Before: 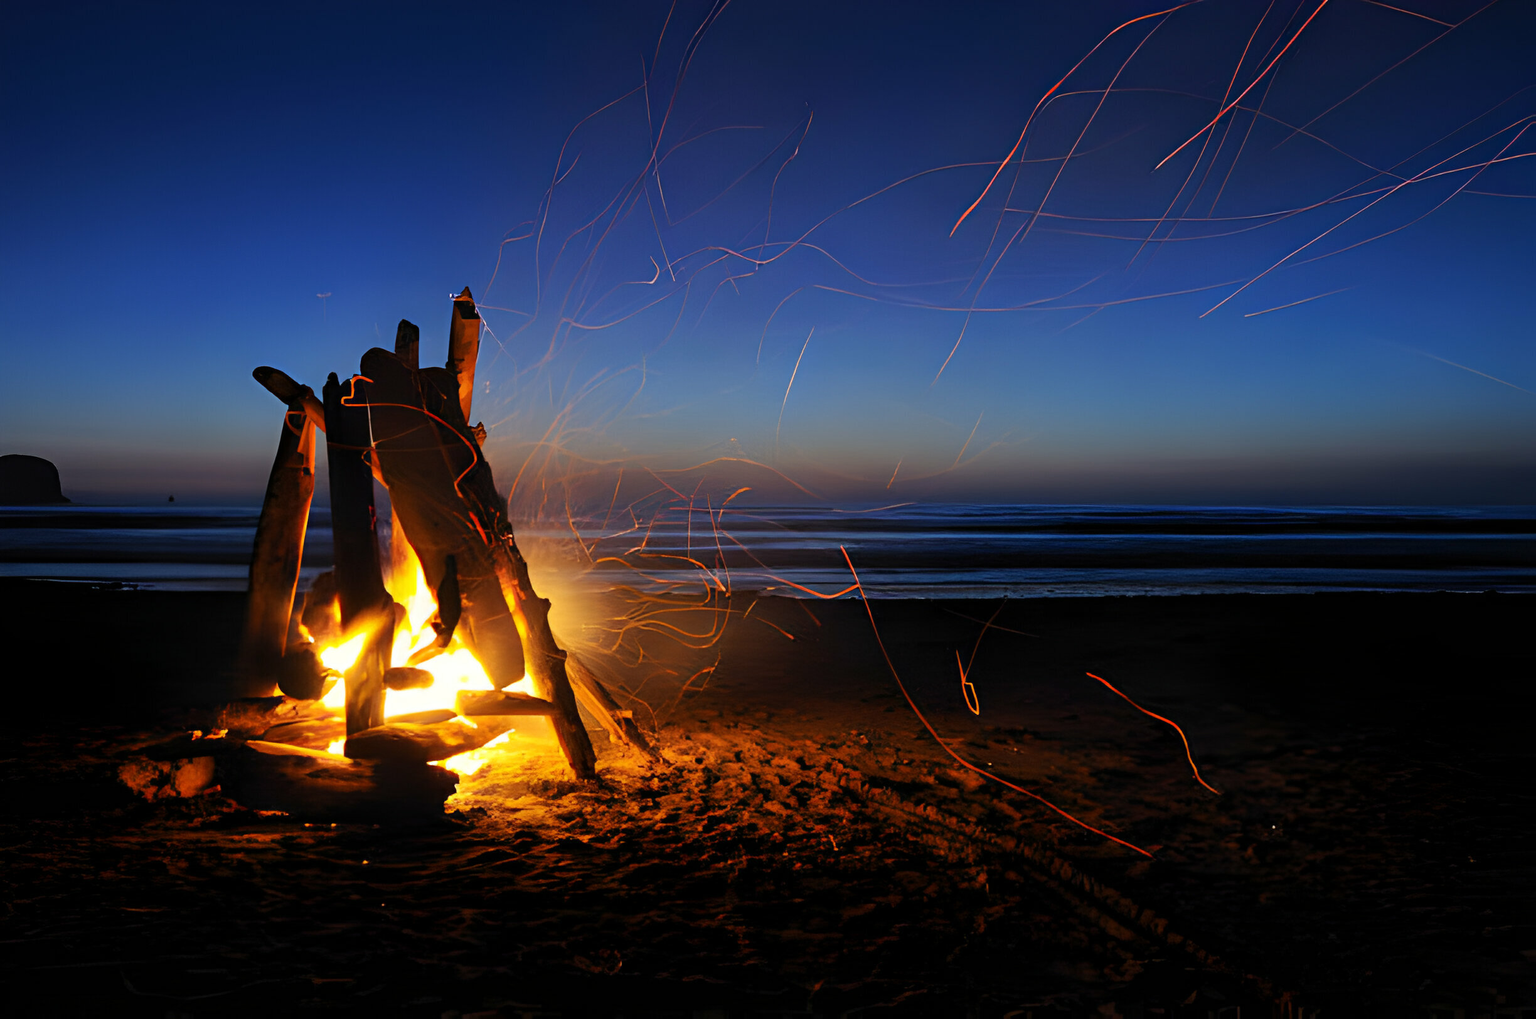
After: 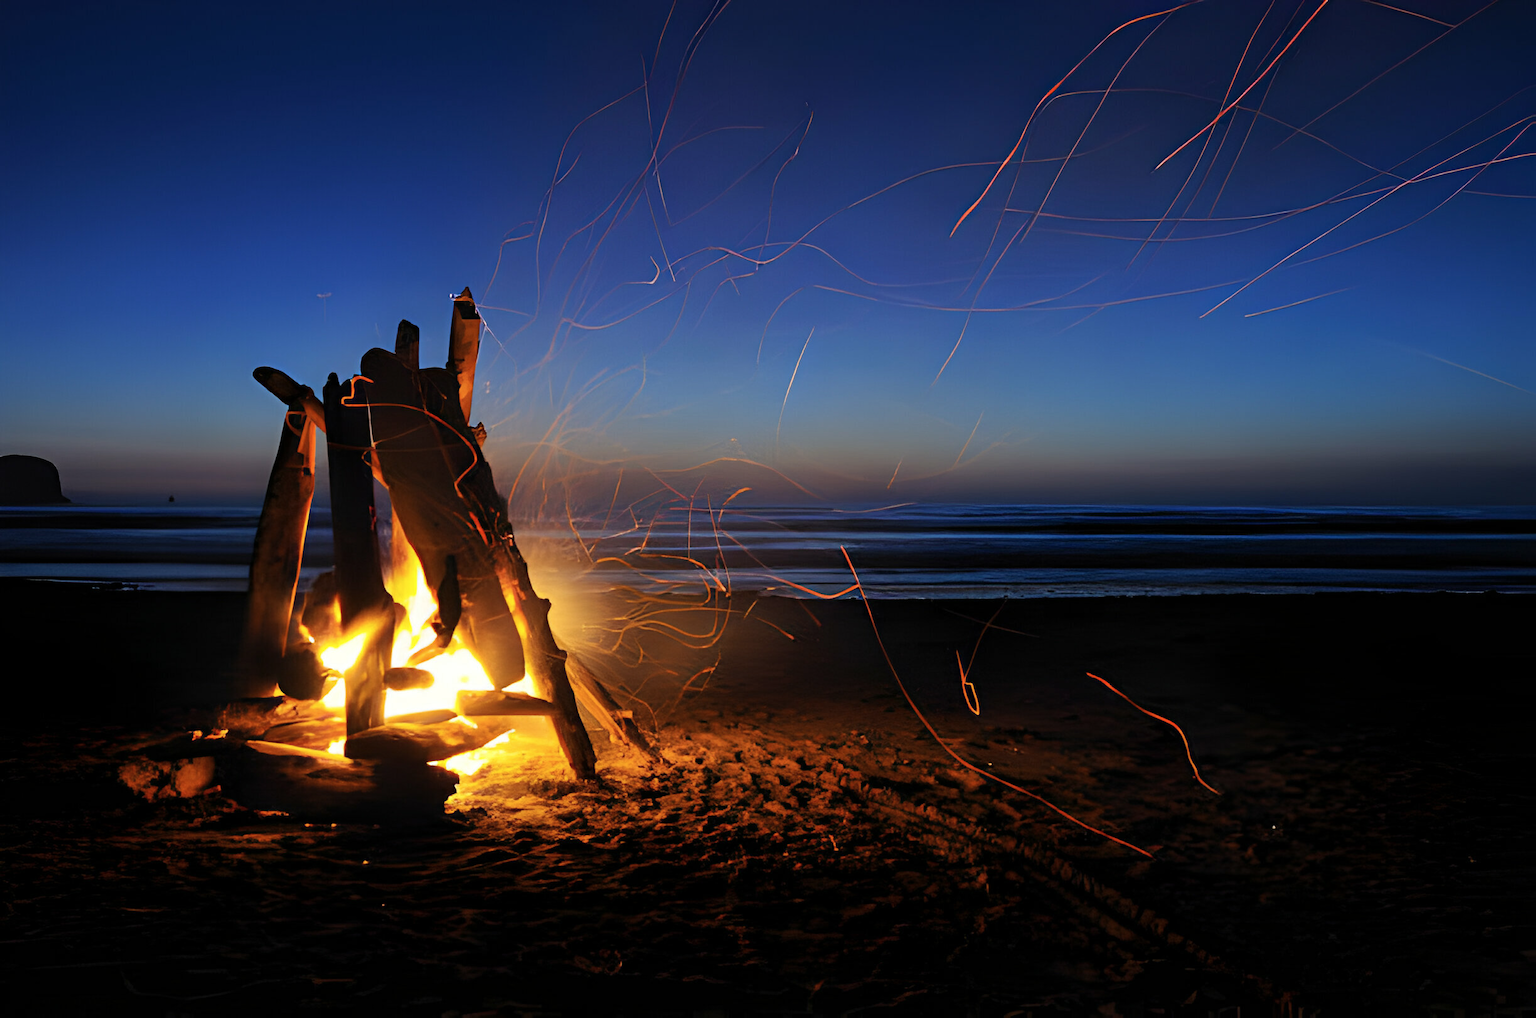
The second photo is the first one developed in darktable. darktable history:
color zones: curves: ch1 [(0, 0.469) (0.01, 0.469) (0.12, 0.446) (0.248, 0.469) (0.5, 0.5) (0.748, 0.5) (0.99, 0.469) (1, 0.469)]
